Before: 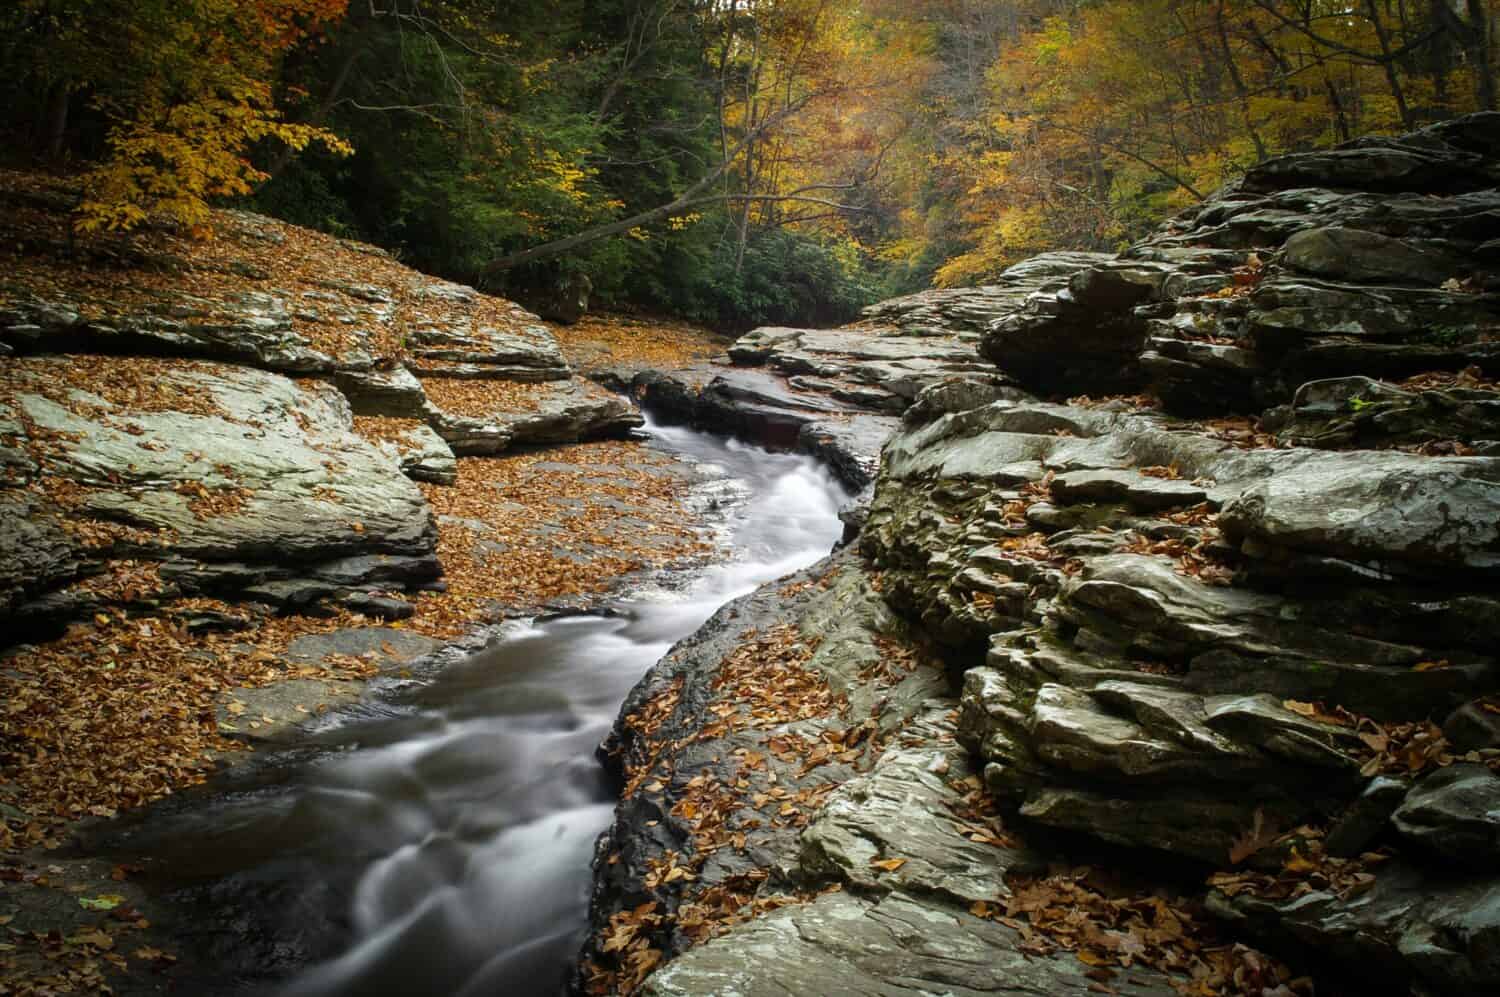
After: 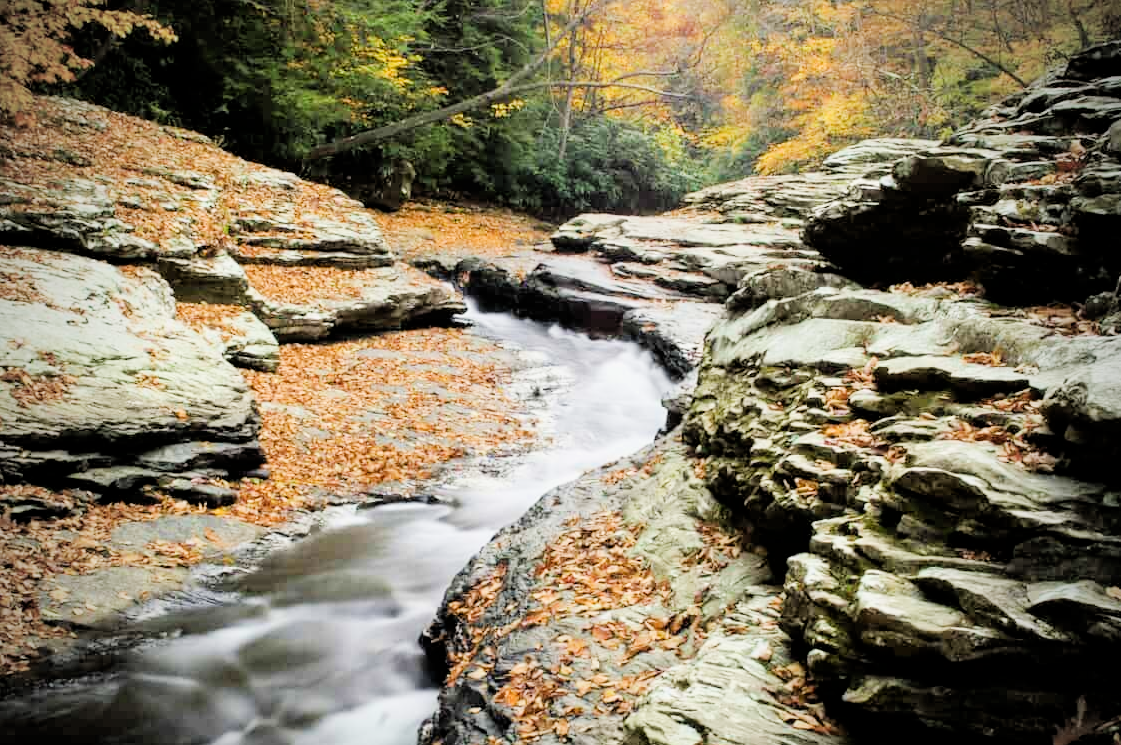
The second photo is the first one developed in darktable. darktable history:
exposure: black level correction 0, exposure 1.6 EV, compensate exposure bias true, compensate highlight preservation false
filmic rgb: black relative exposure -4.14 EV, white relative exposure 5.1 EV, hardness 2.11, contrast 1.165
crop and rotate: left 11.831%, top 11.346%, right 13.429%, bottom 13.899%
vignetting: fall-off start 71.74%
